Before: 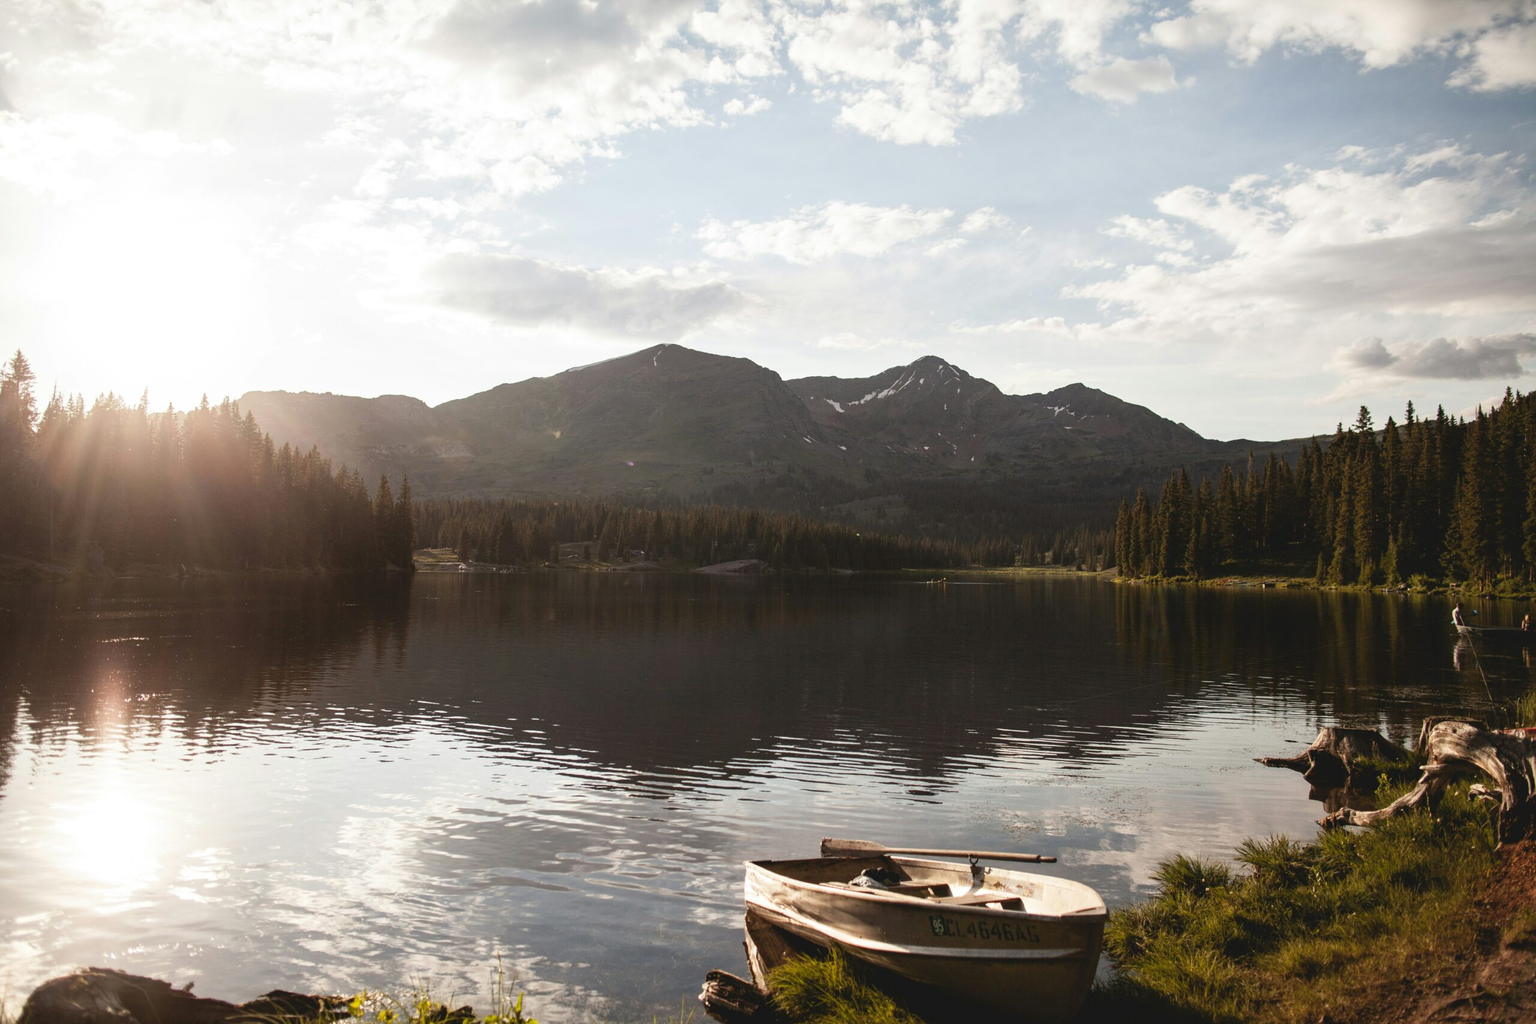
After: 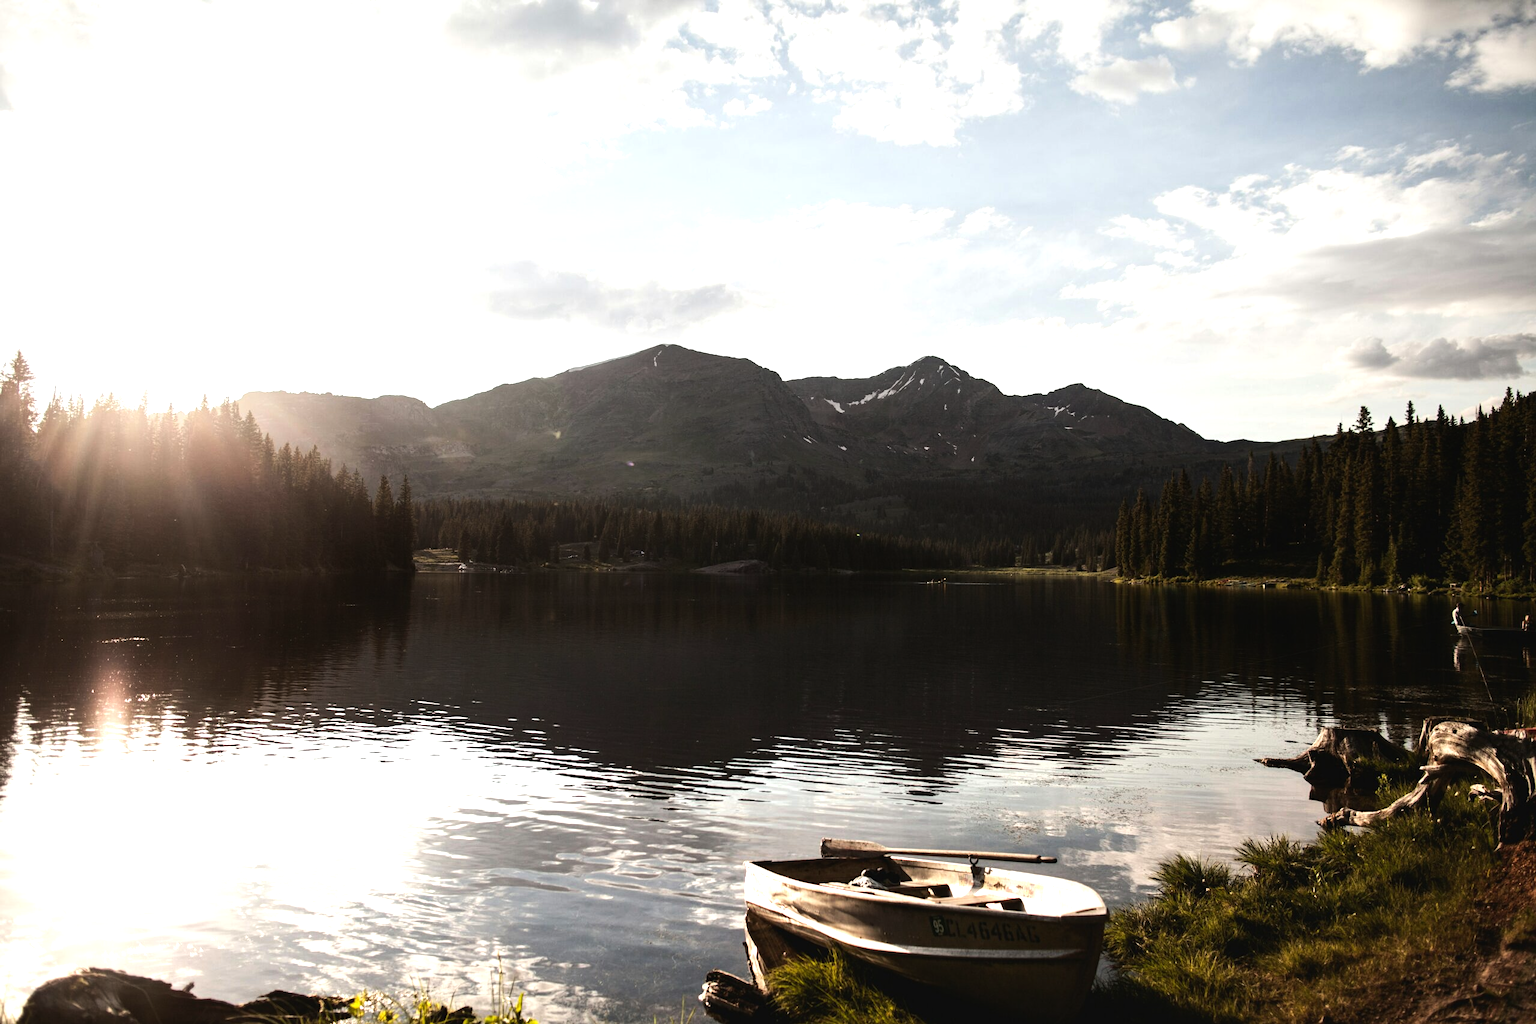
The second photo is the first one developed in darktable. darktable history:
tone equalizer: -8 EV -1.08 EV, -7 EV -1.01 EV, -6 EV -0.867 EV, -5 EV -0.578 EV, -3 EV 0.578 EV, -2 EV 0.867 EV, -1 EV 1.01 EV, +0 EV 1.08 EV, edges refinement/feathering 500, mask exposure compensation -1.57 EV, preserve details no
graduated density: rotation 5.63°, offset 76.9
